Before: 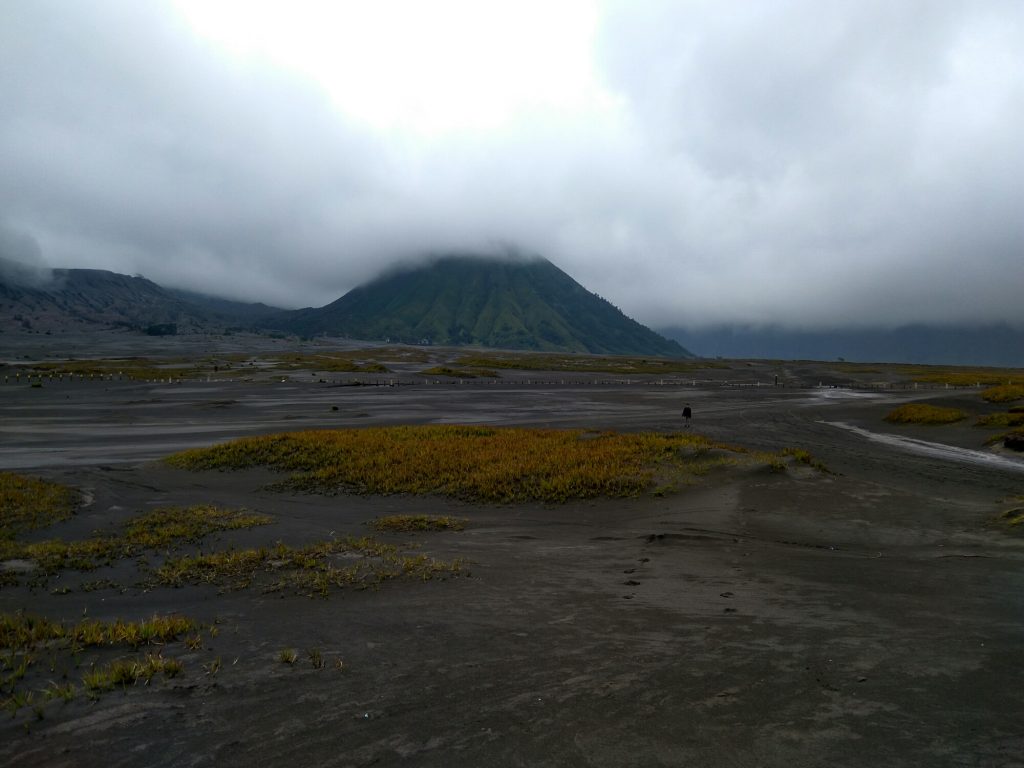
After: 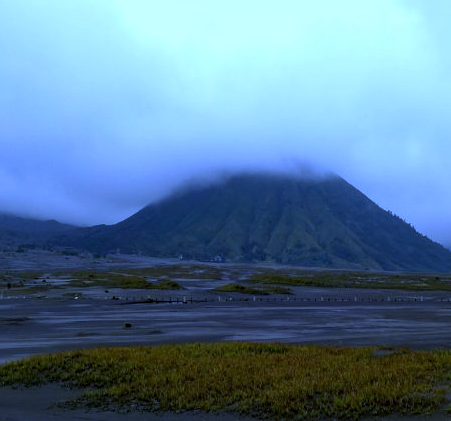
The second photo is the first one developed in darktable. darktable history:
white balance: red 0.766, blue 1.537
local contrast: mode bilateral grid, contrast 20, coarseness 50, detail 120%, midtone range 0.2
crop: left 20.248%, top 10.86%, right 35.675%, bottom 34.321%
